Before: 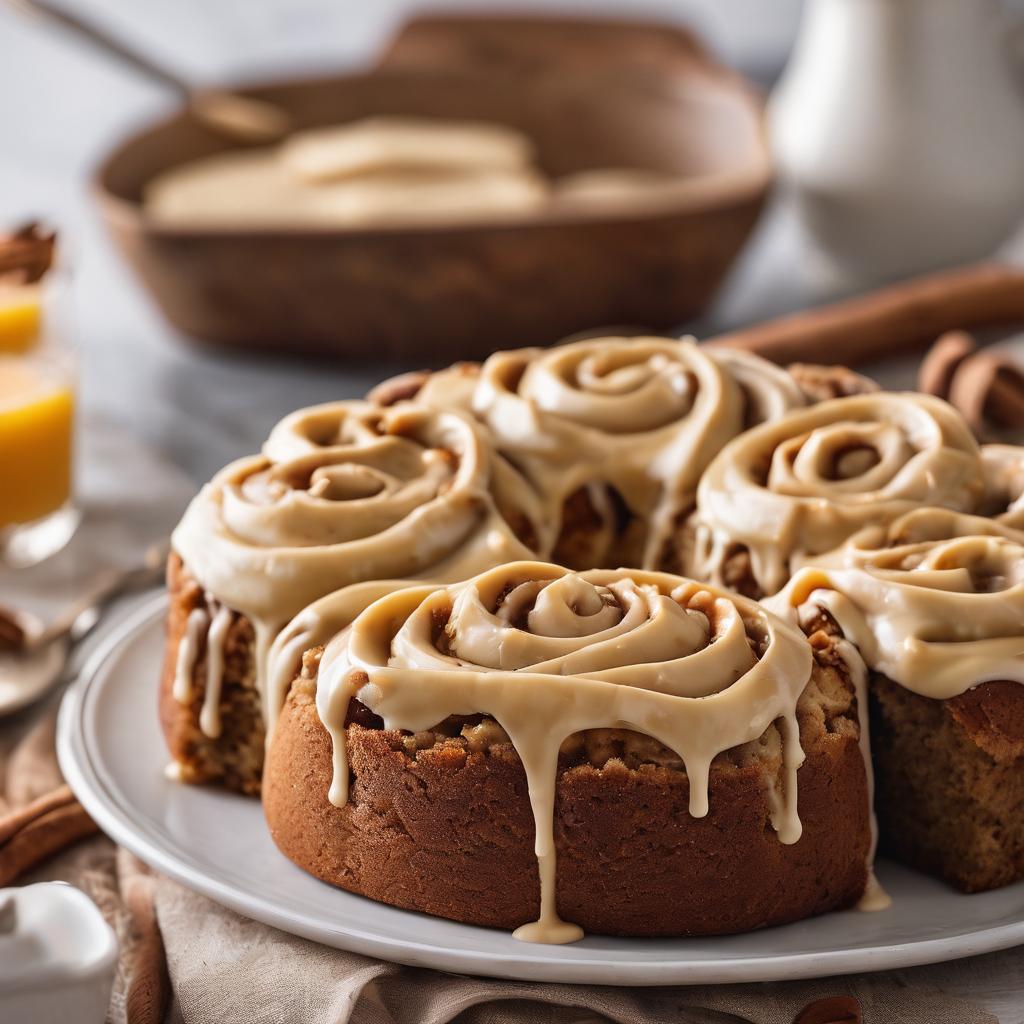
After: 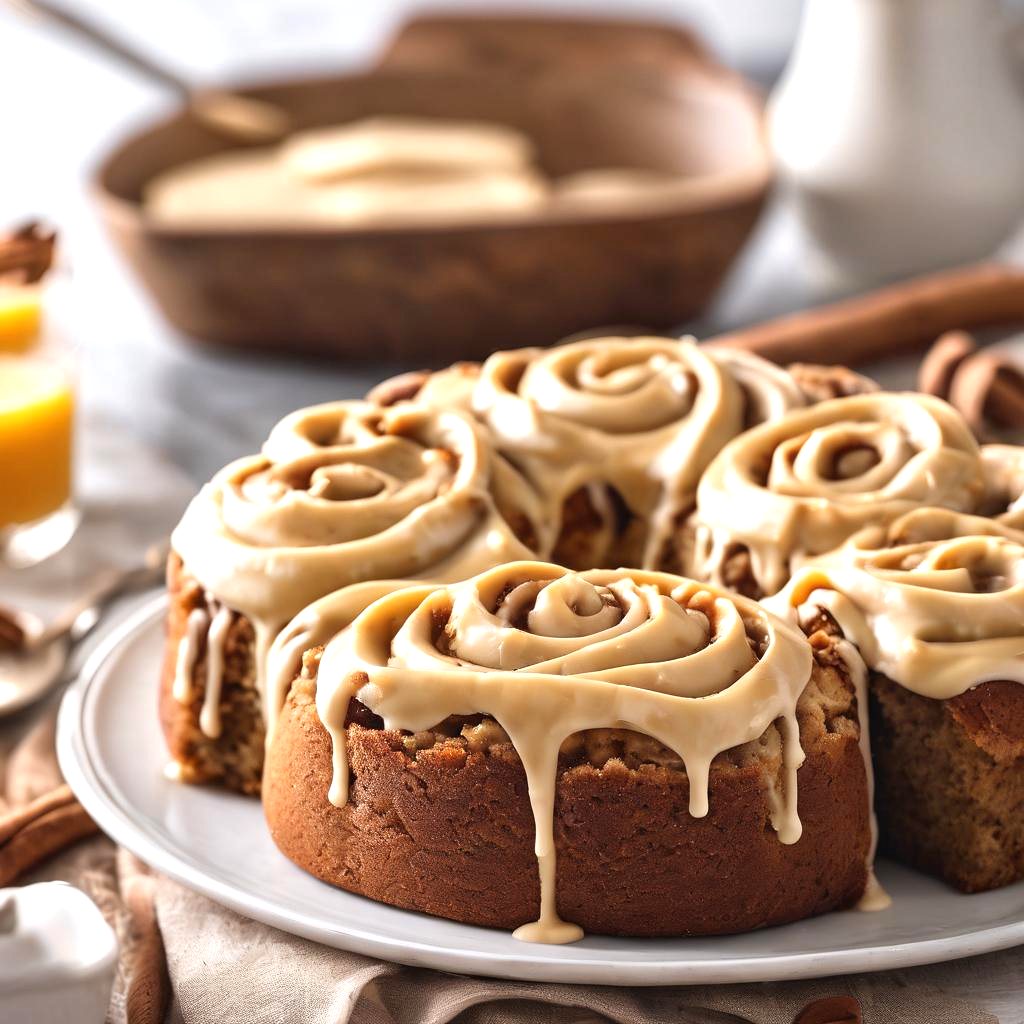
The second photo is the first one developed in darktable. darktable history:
exposure: exposure 0.653 EV, compensate exposure bias true, compensate highlight preservation false
